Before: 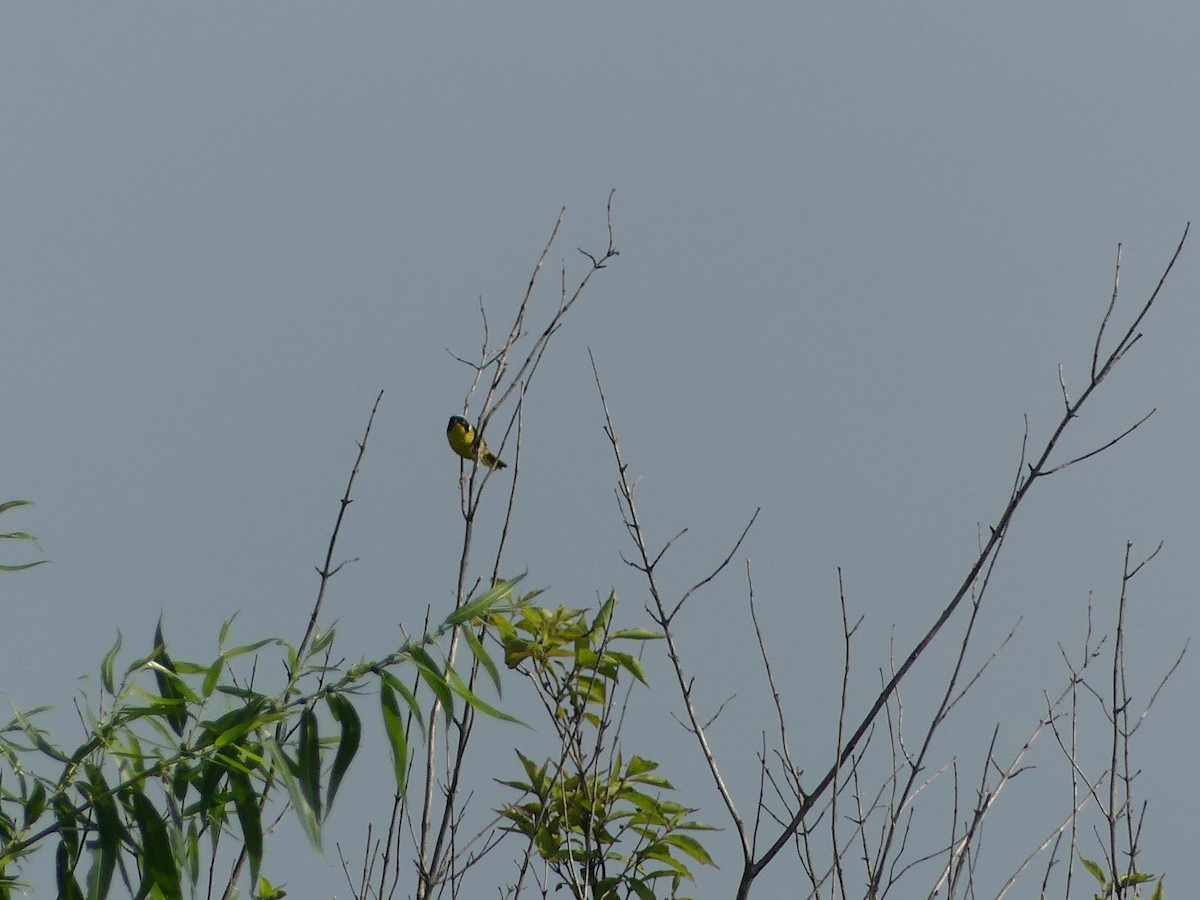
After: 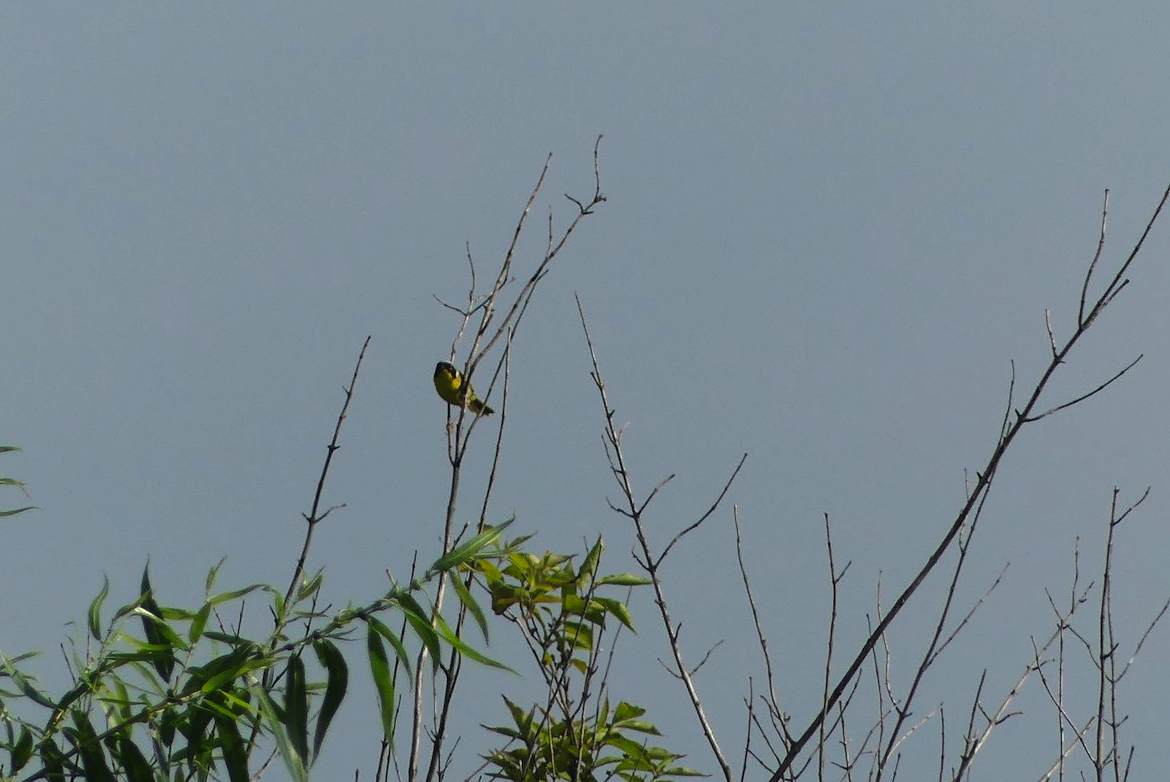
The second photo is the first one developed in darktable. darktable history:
crop: left 1.145%, top 6.091%, right 1.314%, bottom 7.011%
tone curve: curves: ch0 [(0, 0) (0.003, 0.003) (0.011, 0.012) (0.025, 0.024) (0.044, 0.039) (0.069, 0.052) (0.1, 0.072) (0.136, 0.097) (0.177, 0.128) (0.224, 0.168) (0.277, 0.217) (0.335, 0.276) (0.399, 0.345) (0.468, 0.429) (0.543, 0.524) (0.623, 0.628) (0.709, 0.732) (0.801, 0.829) (0.898, 0.919) (1, 1)], preserve colors none
